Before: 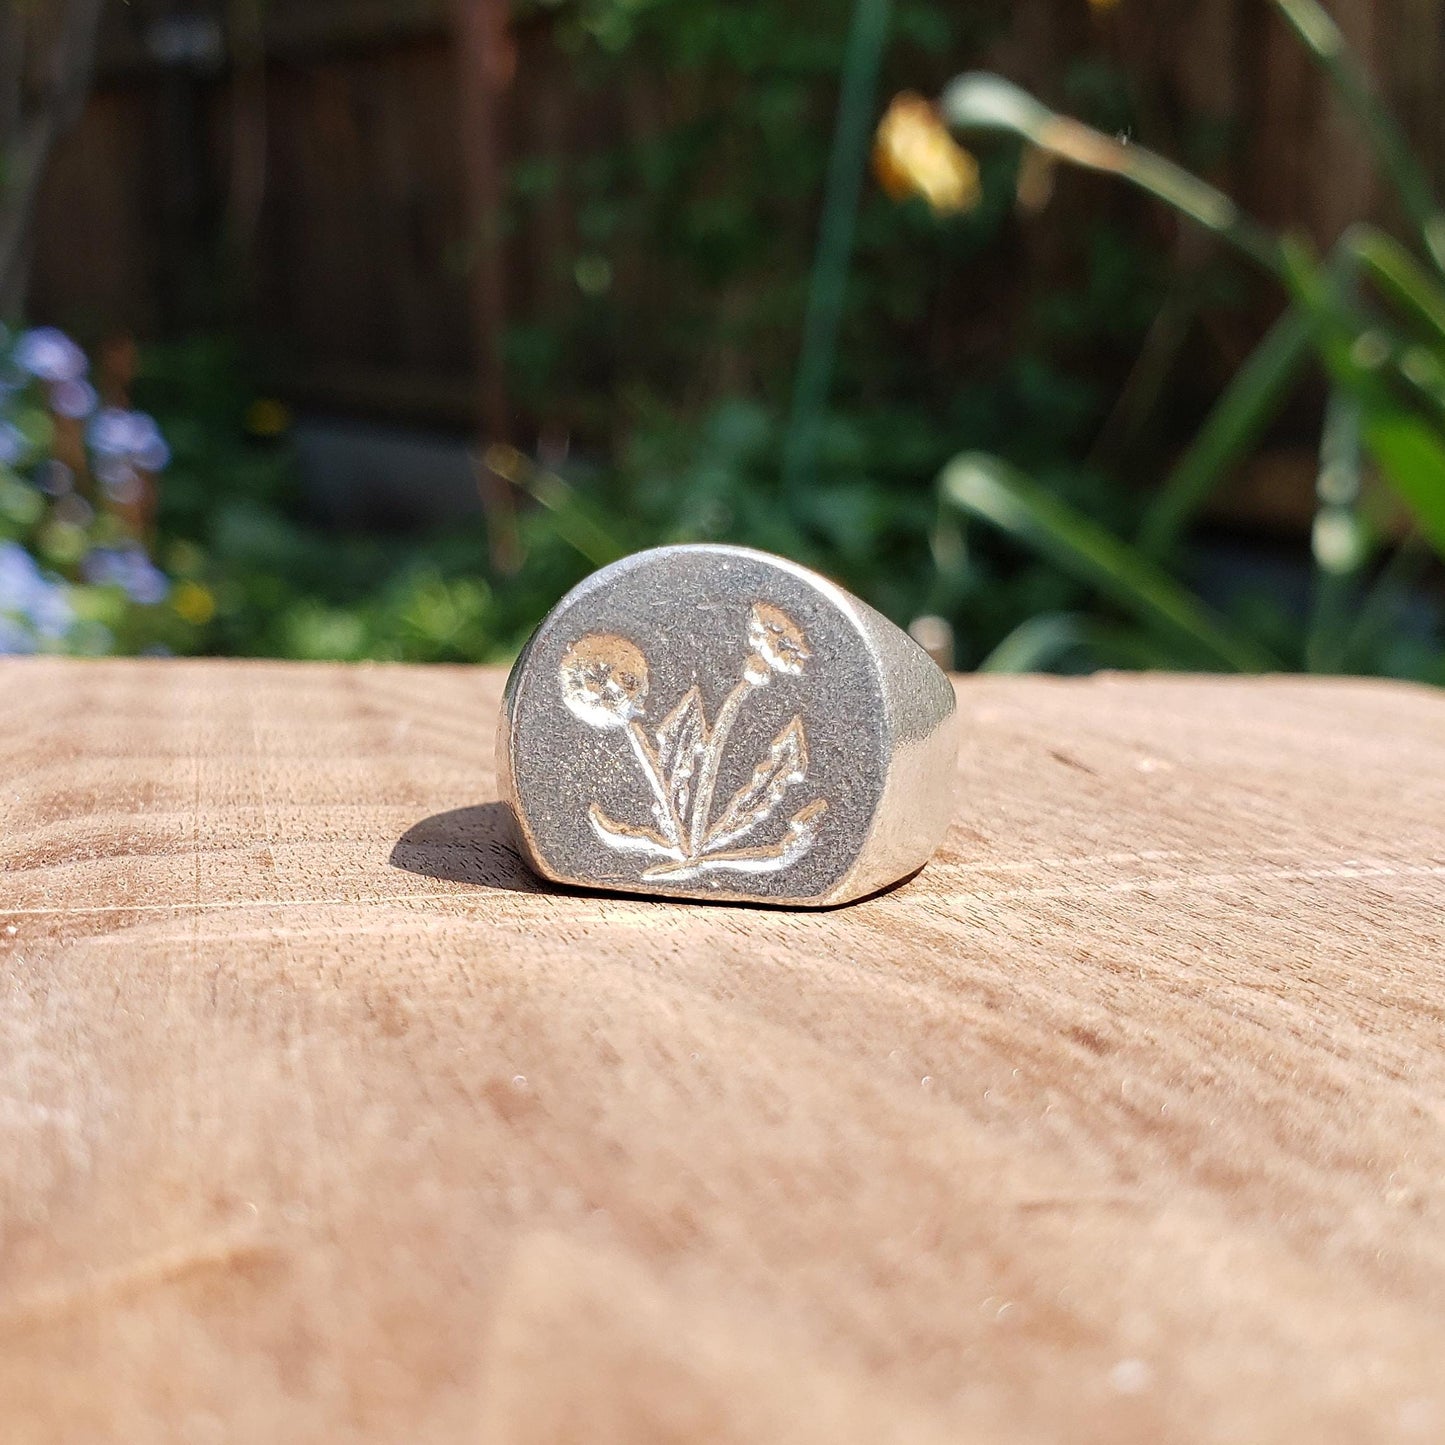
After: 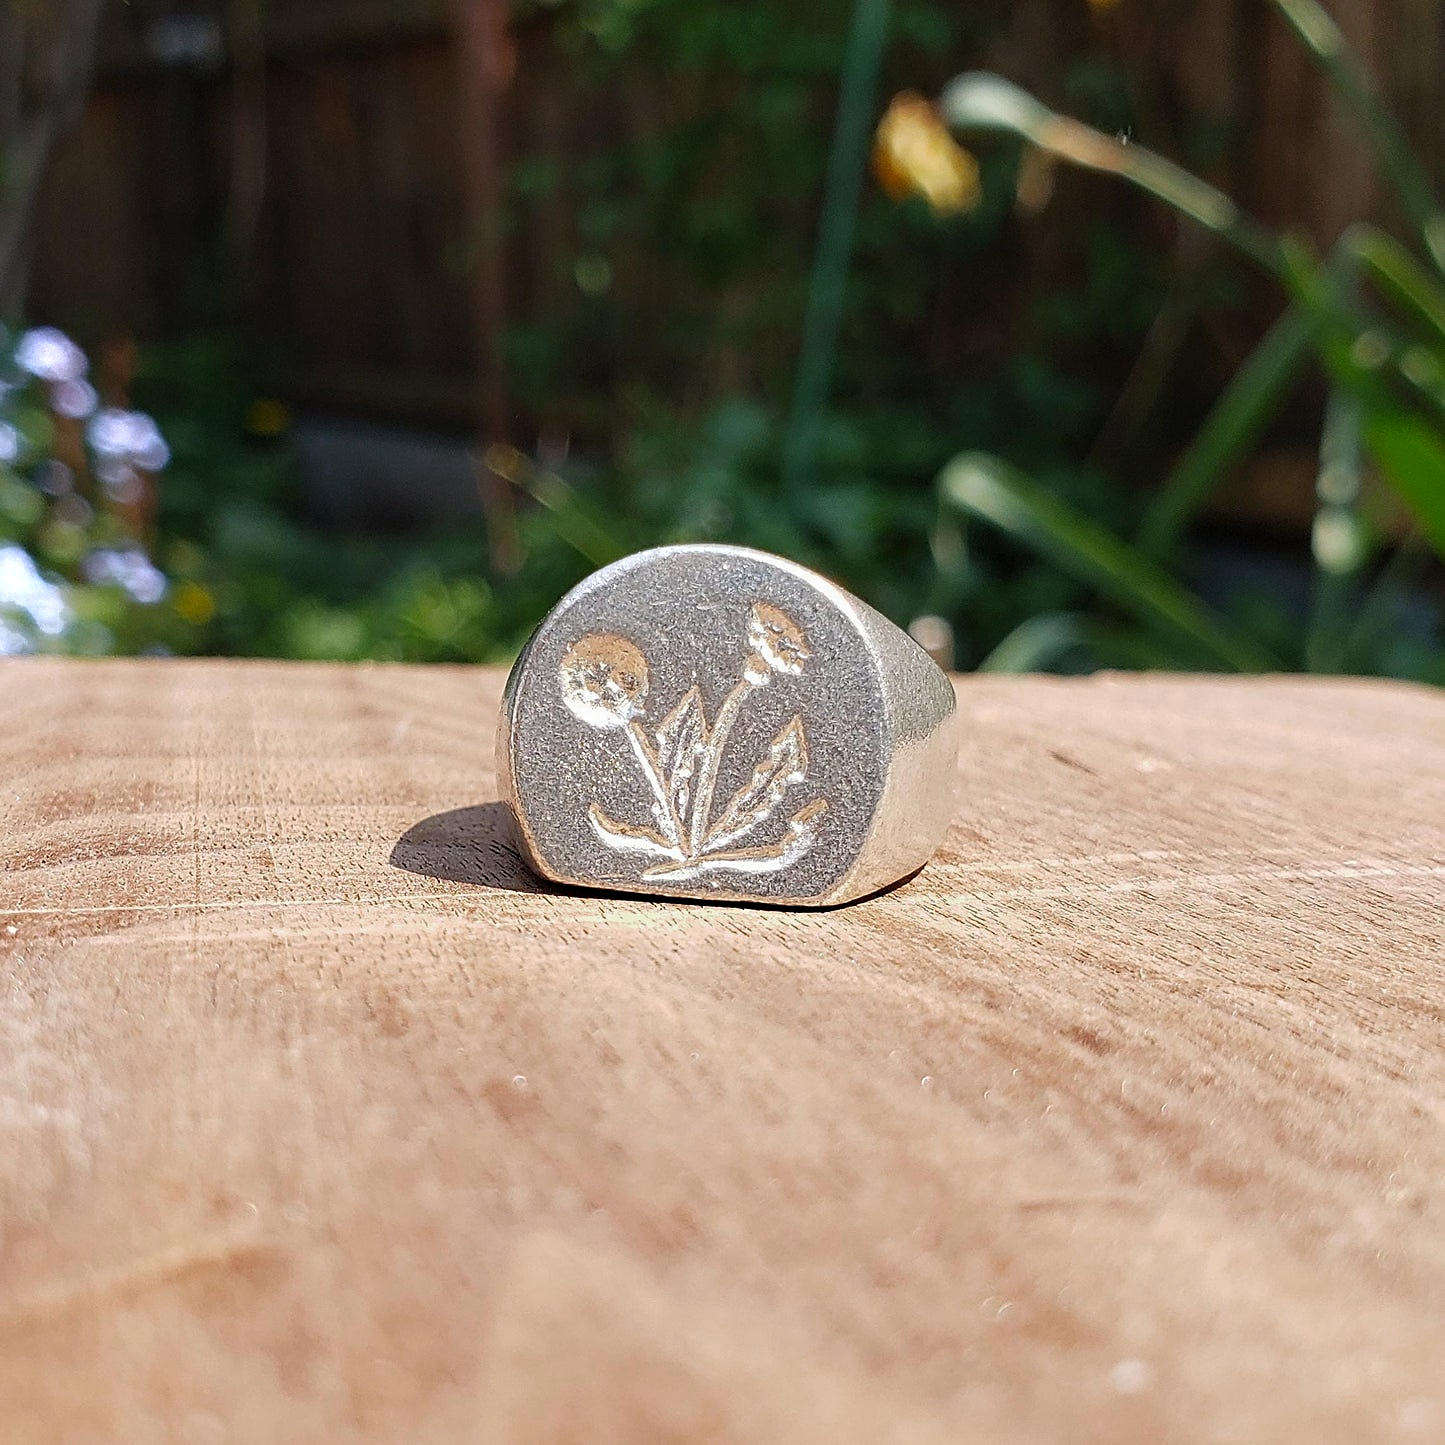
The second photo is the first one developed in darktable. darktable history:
sharpen: on, module defaults
color zones: curves: ch0 [(0.203, 0.433) (0.607, 0.517) (0.697, 0.696) (0.705, 0.897)]
exposure: exposure -0.04 EV, compensate highlight preservation false
